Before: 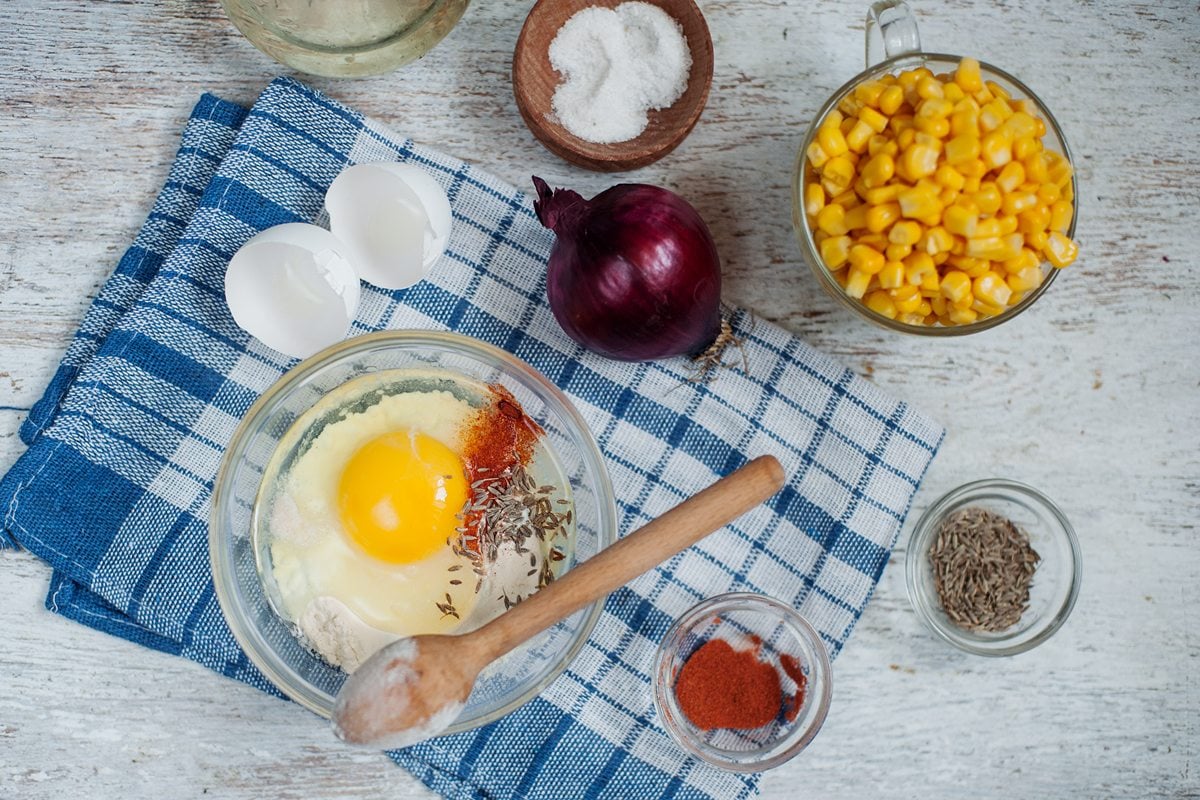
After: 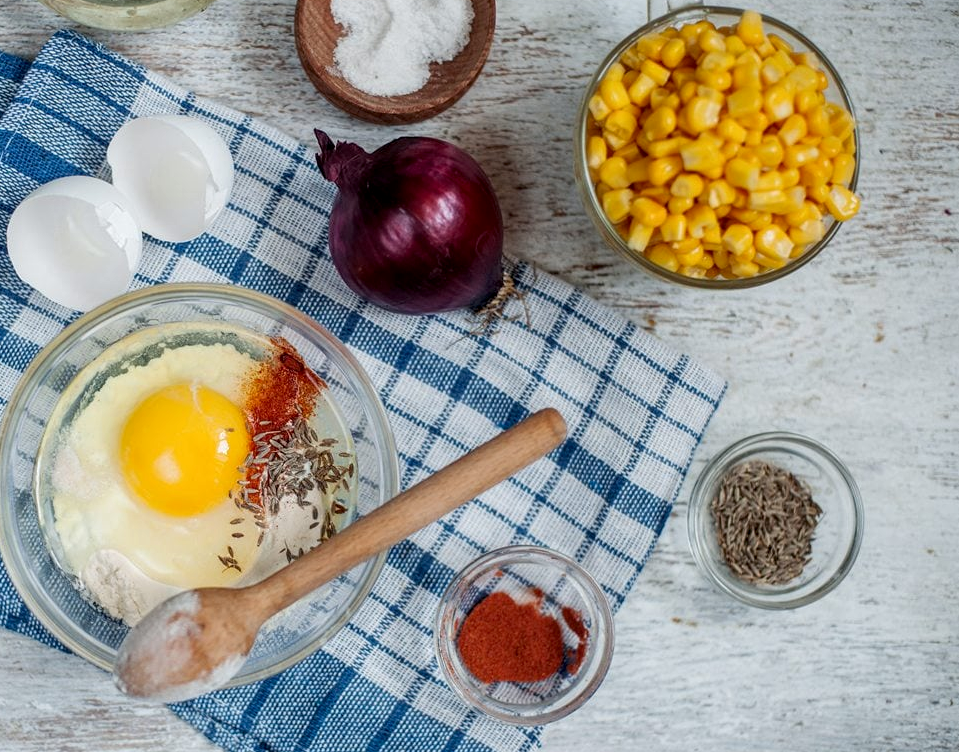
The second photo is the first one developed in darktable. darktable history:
crop and rotate: left 18.189%, top 5.976%, right 1.858%
exposure: black level correction 0.002, compensate highlight preservation false
local contrast: on, module defaults
